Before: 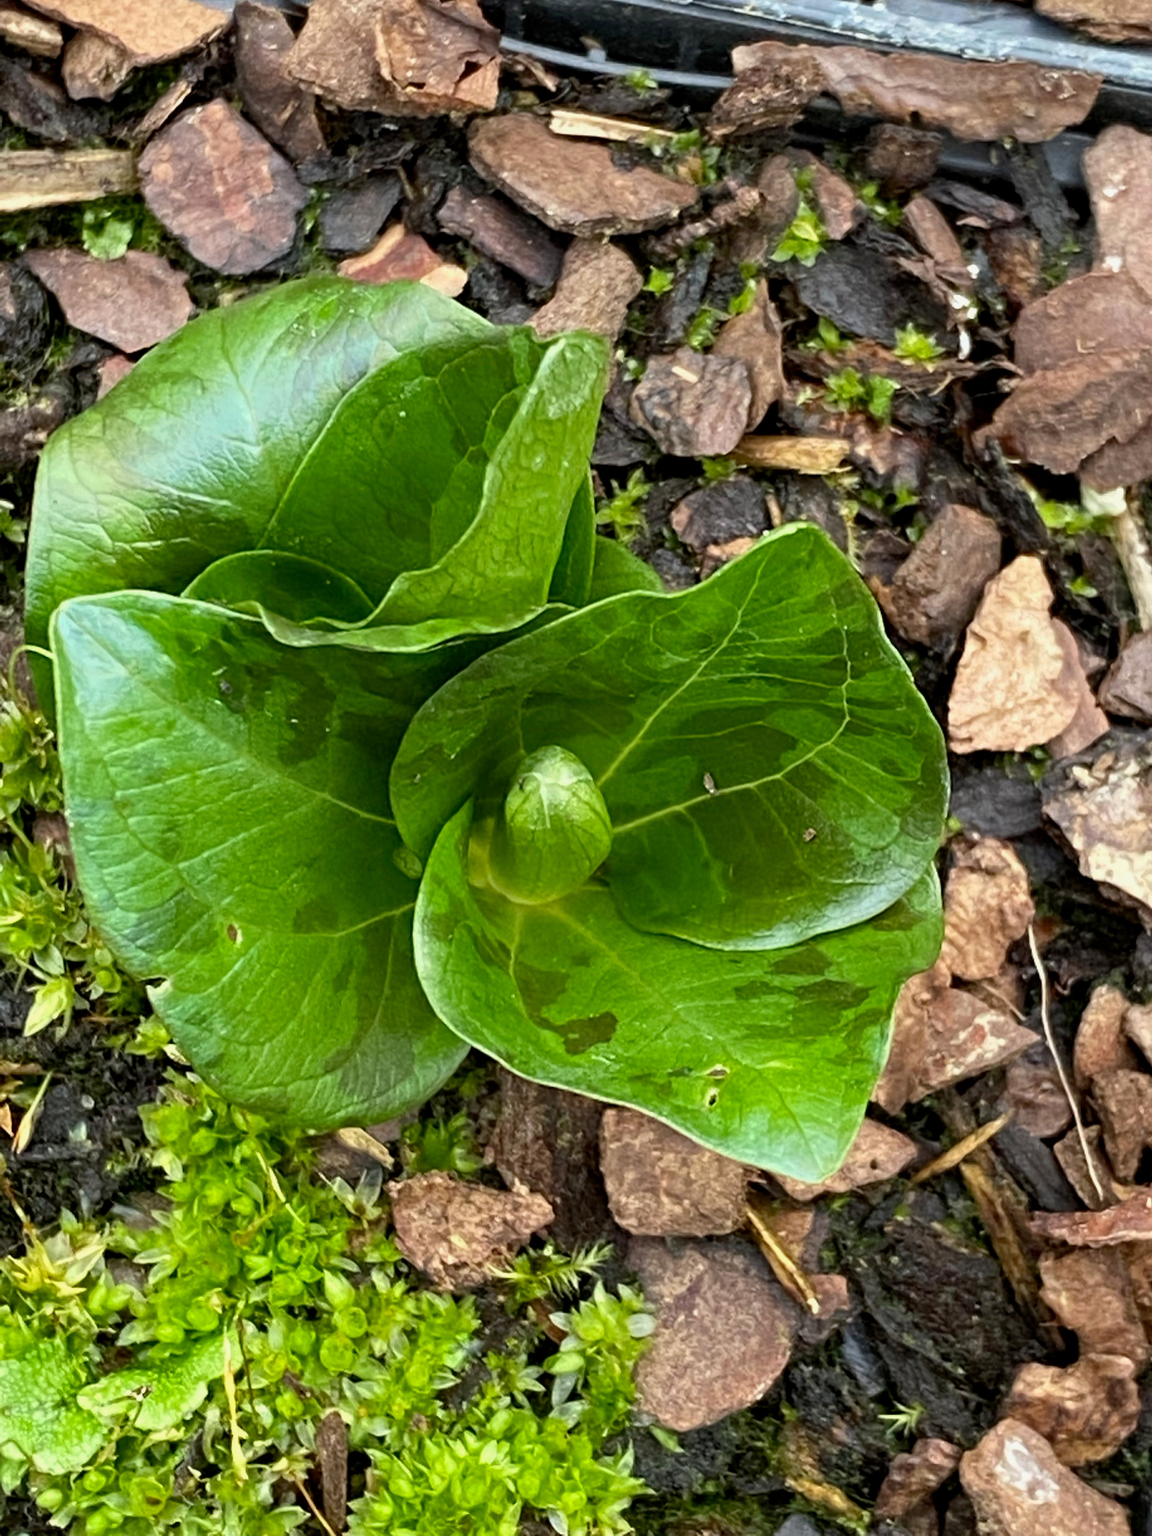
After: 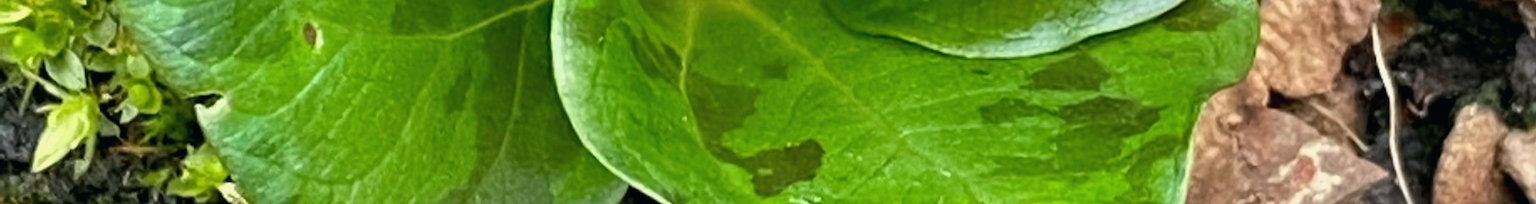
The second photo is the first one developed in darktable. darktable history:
crop and rotate: top 59.084%, bottom 30.916%
color balance: mode lift, gamma, gain (sRGB), lift [1, 1, 1.022, 1.026]
